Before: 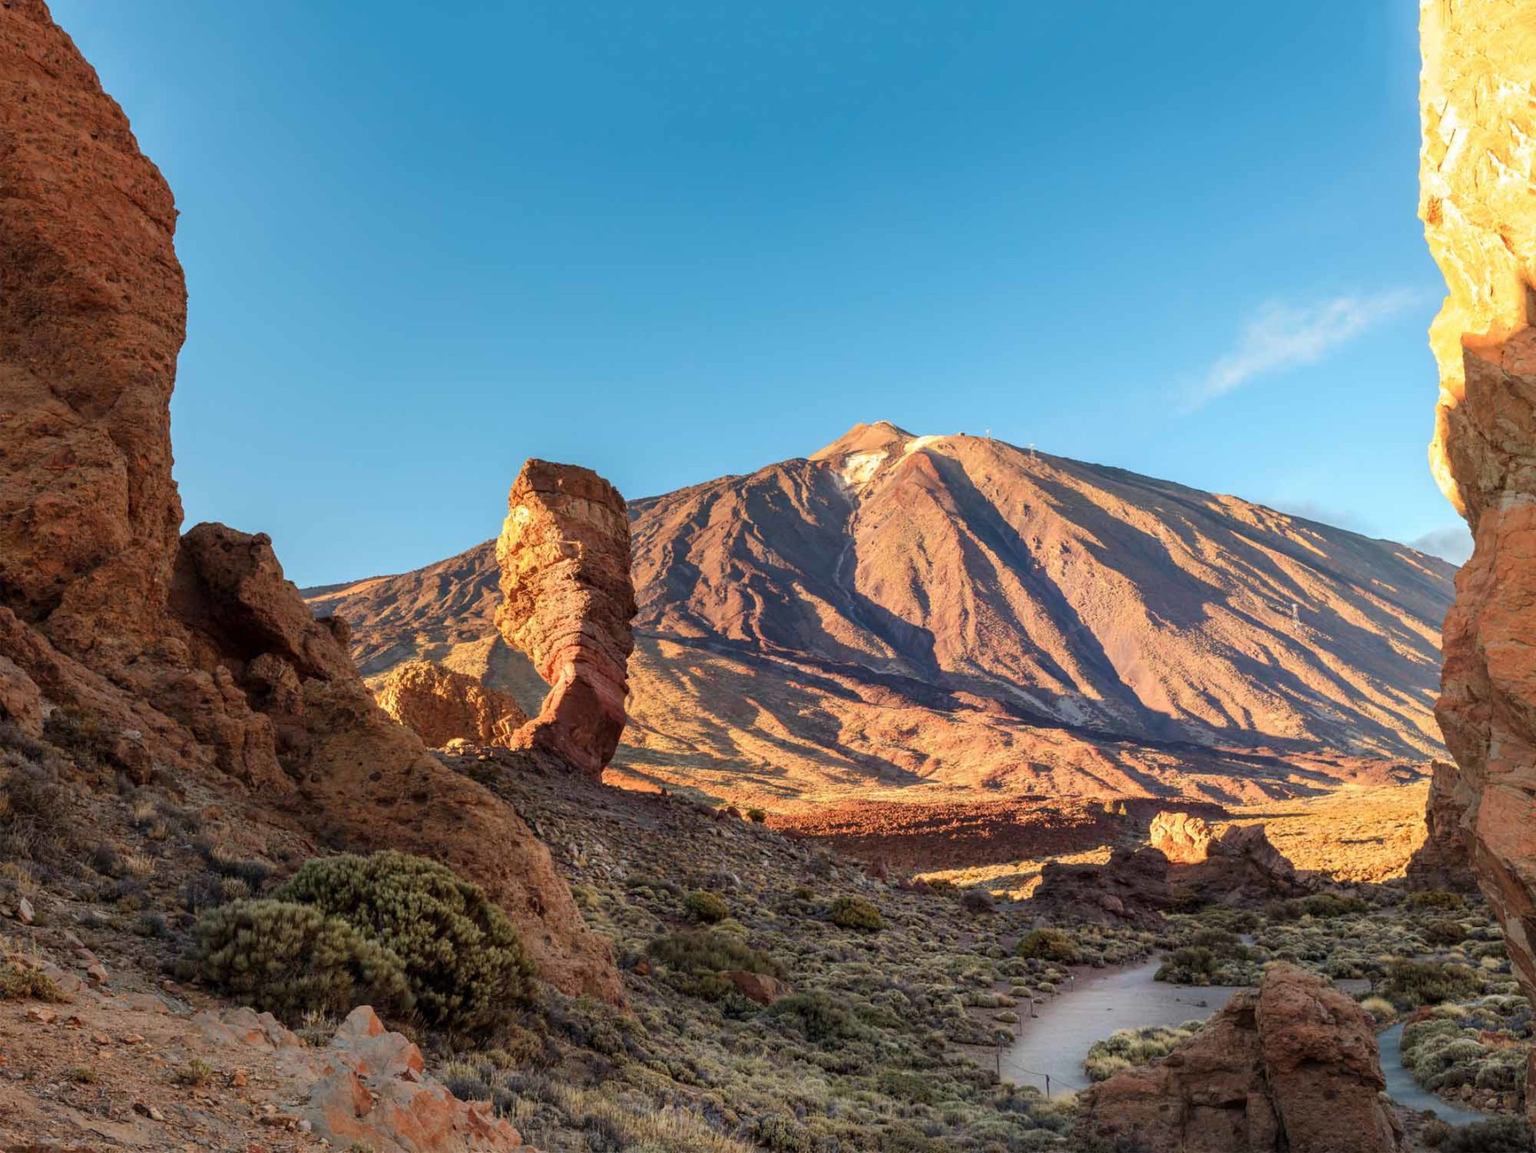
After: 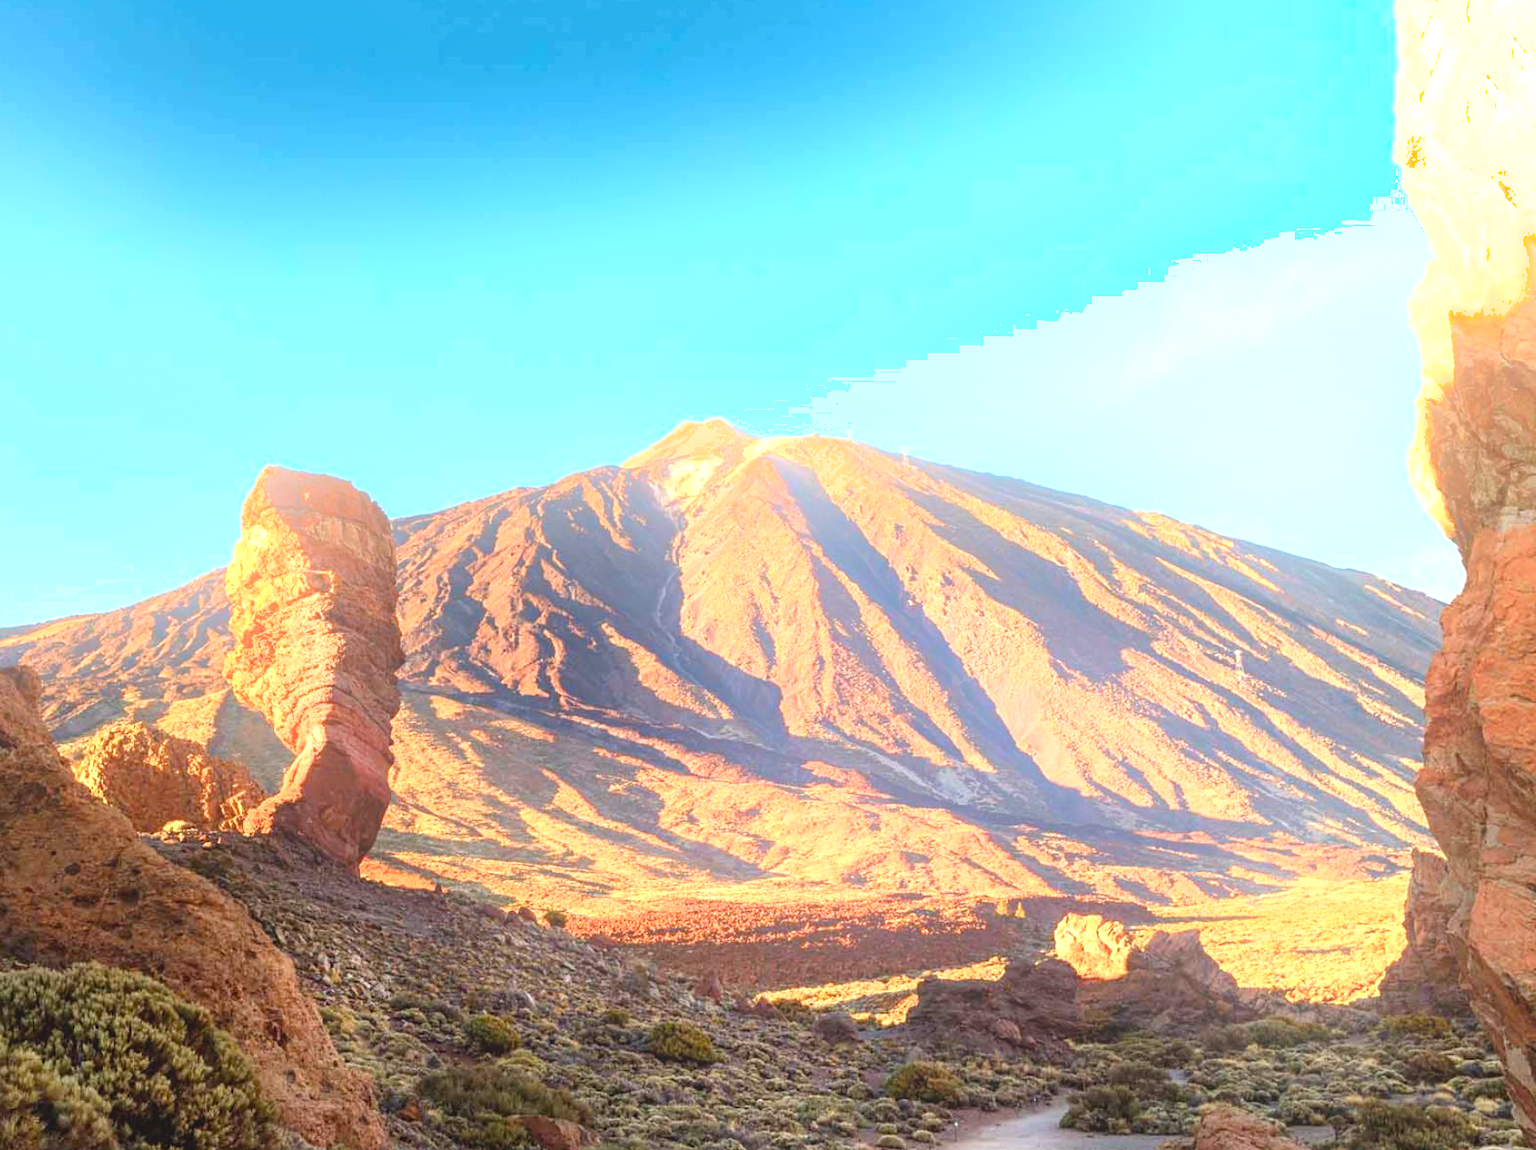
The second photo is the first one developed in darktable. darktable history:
exposure: black level correction 0, exposure 0.68 EV, compensate exposure bias true, compensate highlight preservation false
crop and rotate: left 20.74%, top 7.912%, right 0.375%, bottom 13.378%
shadows and highlights: shadows 52.42, soften with gaussian
color balance rgb: shadows lift › chroma 1%, shadows lift › hue 28.8°, power › hue 60°, highlights gain › chroma 1%, highlights gain › hue 60°, global offset › luminance 0.25%, perceptual saturation grading › highlights -20%, perceptual saturation grading › shadows 20%, perceptual brilliance grading › highlights 10%, perceptual brilliance grading › shadows -5%, global vibrance 19.67%
contrast equalizer: y [[0.439, 0.44, 0.442, 0.457, 0.493, 0.498], [0.5 ×6], [0.5 ×6], [0 ×6], [0 ×6]]
bloom: on, module defaults
